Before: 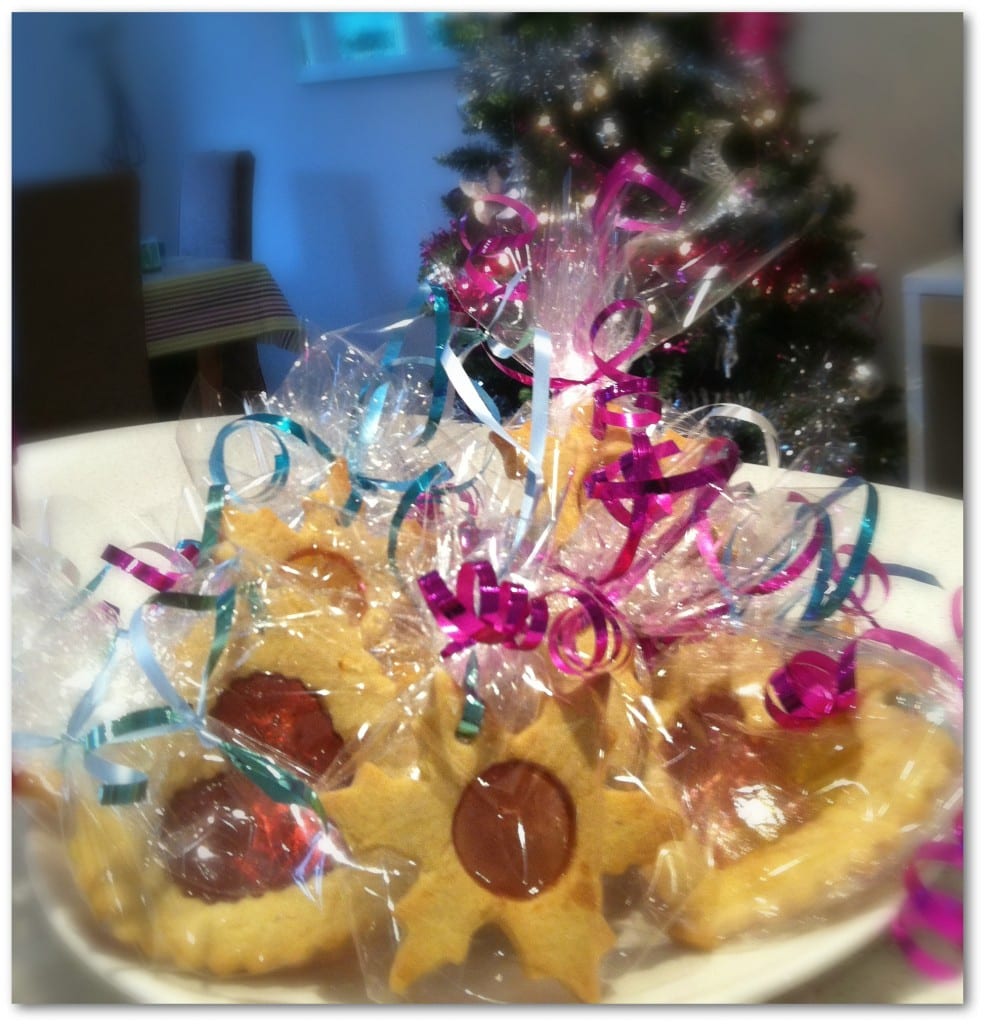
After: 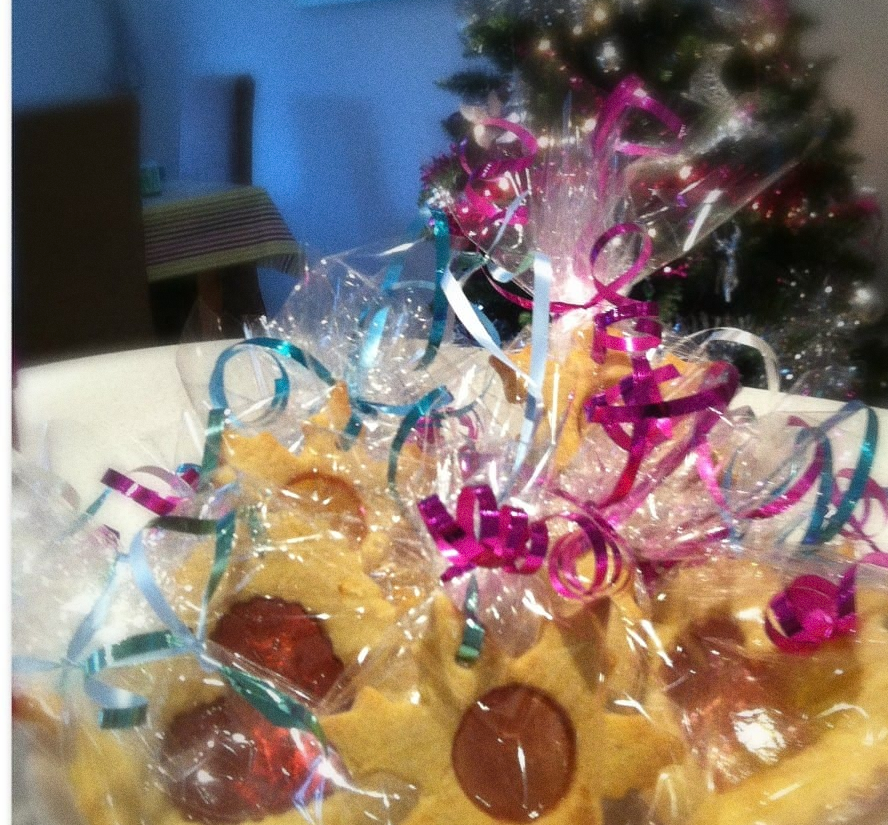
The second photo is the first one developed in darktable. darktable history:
grain: on, module defaults
crop: top 7.49%, right 9.717%, bottom 11.943%
